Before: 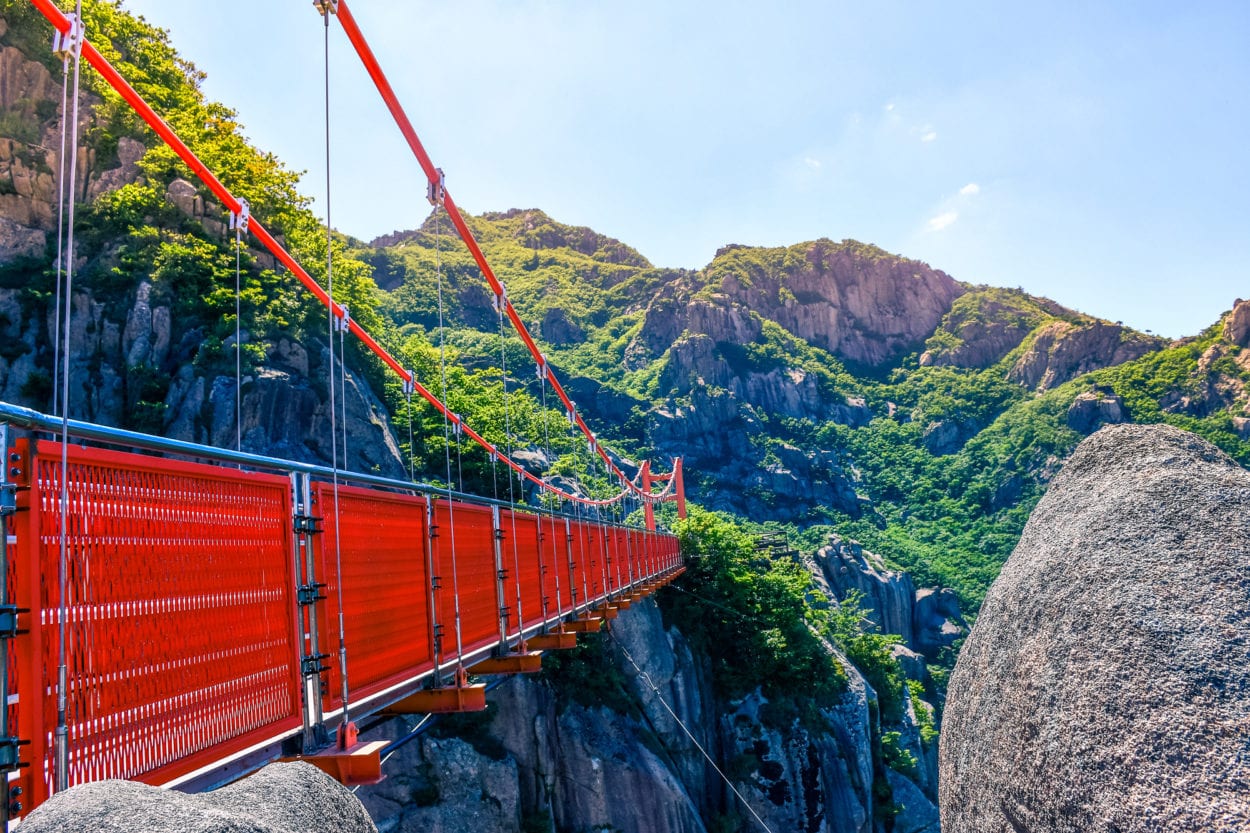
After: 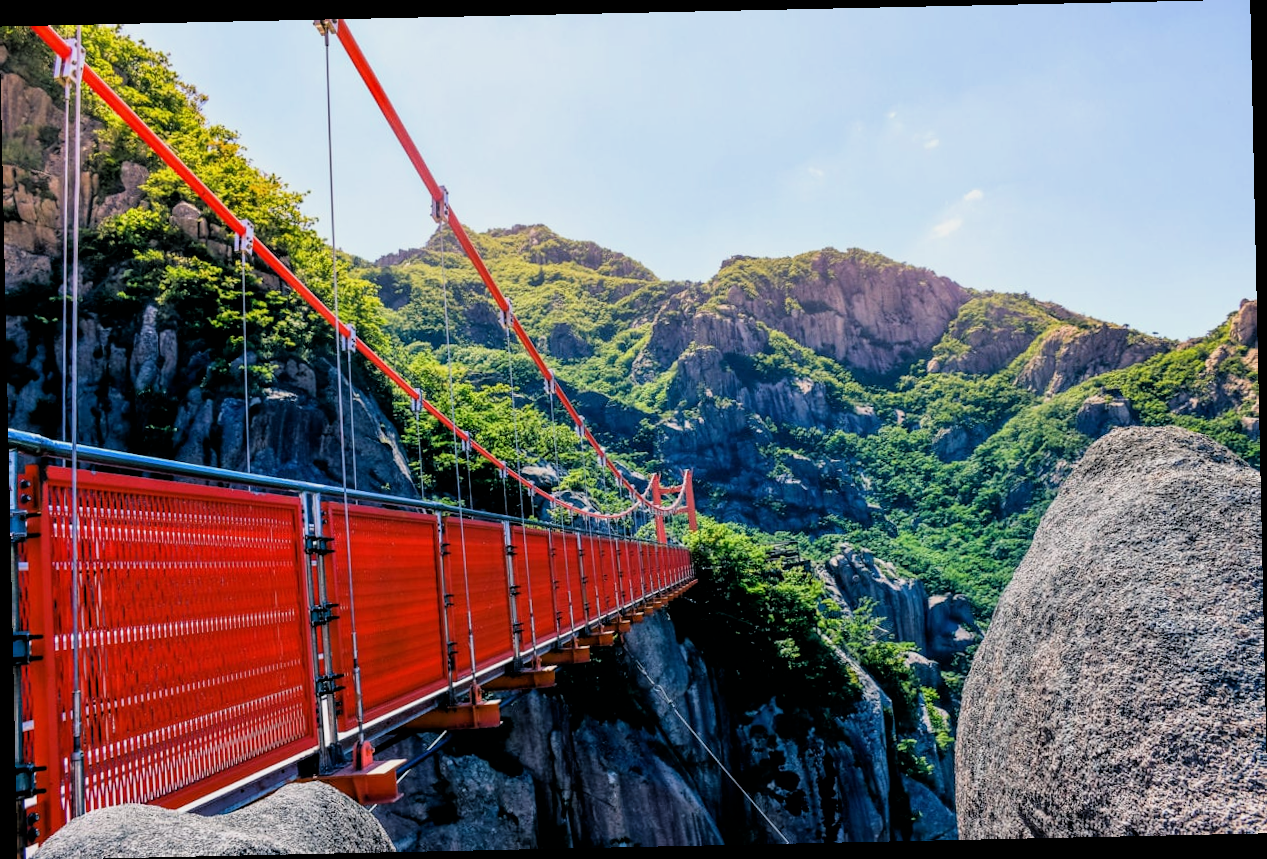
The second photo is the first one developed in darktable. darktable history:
filmic rgb: black relative exposure -3.92 EV, white relative exposure 3.14 EV, hardness 2.87
rotate and perspective: rotation -1.24°, automatic cropping off
